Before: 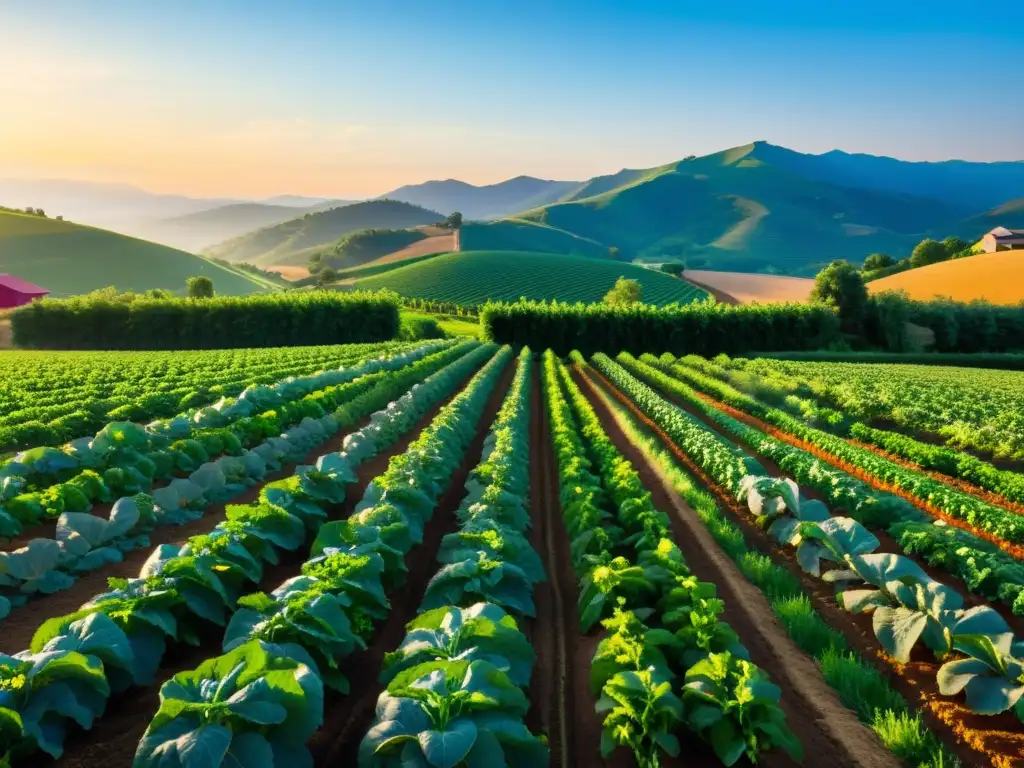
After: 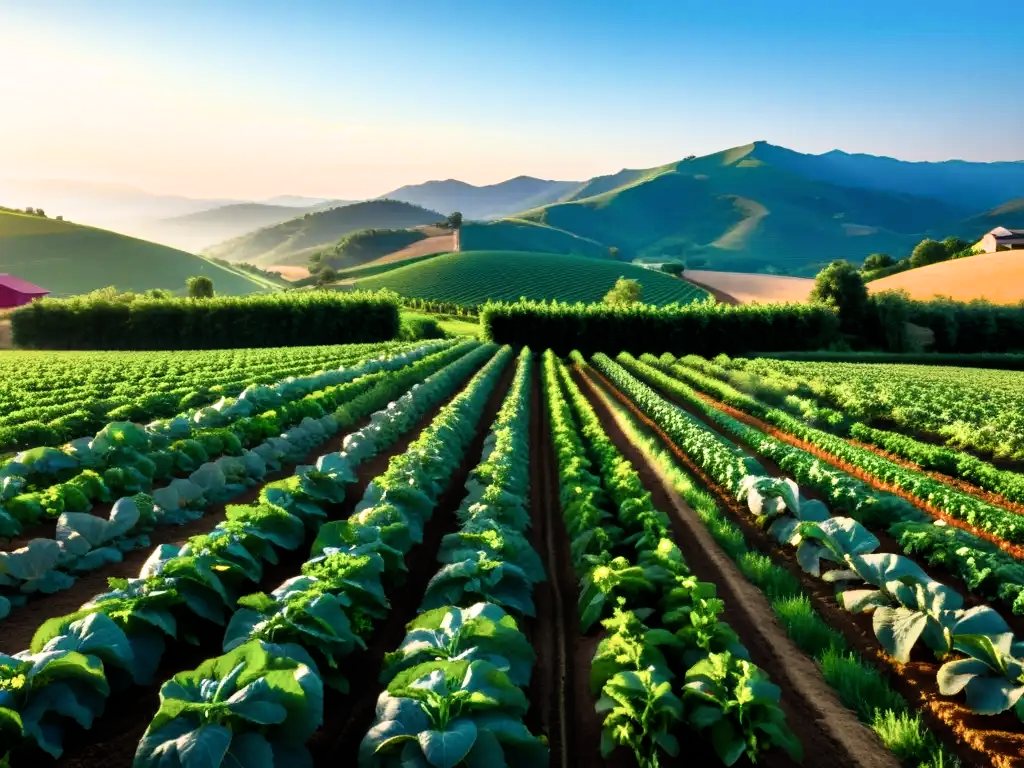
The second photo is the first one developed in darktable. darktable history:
filmic rgb: black relative exposure -8.03 EV, white relative exposure 2.32 EV, threshold 5.96 EV, hardness 6.66, iterations of high-quality reconstruction 0, enable highlight reconstruction true
